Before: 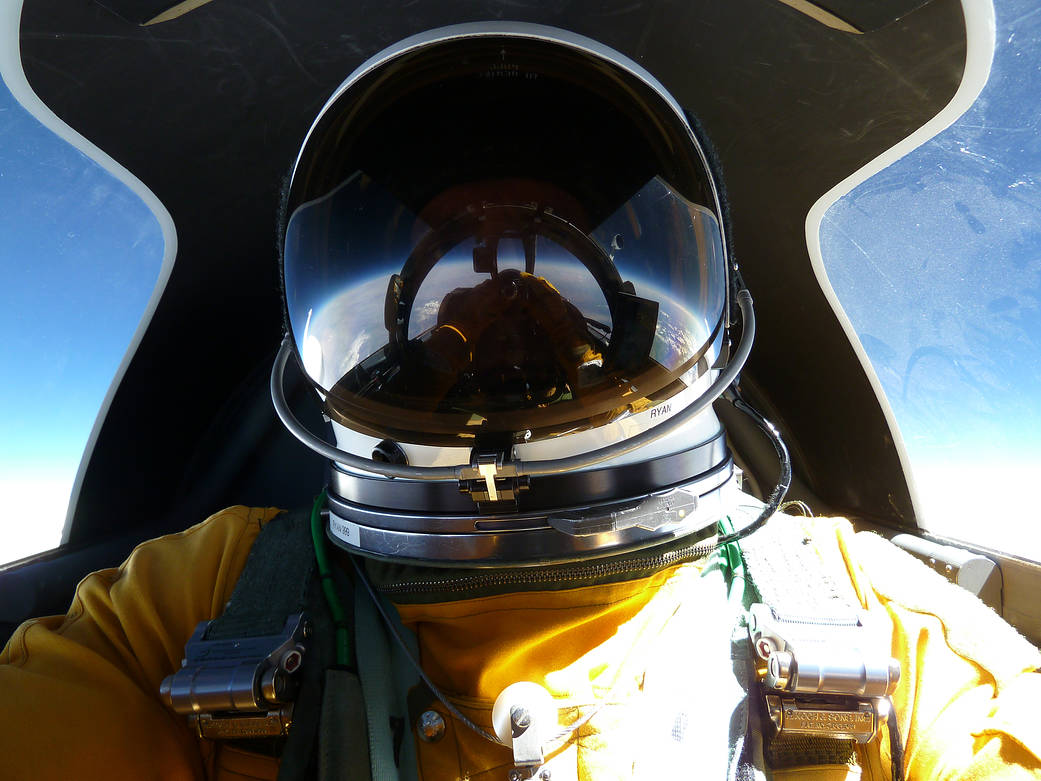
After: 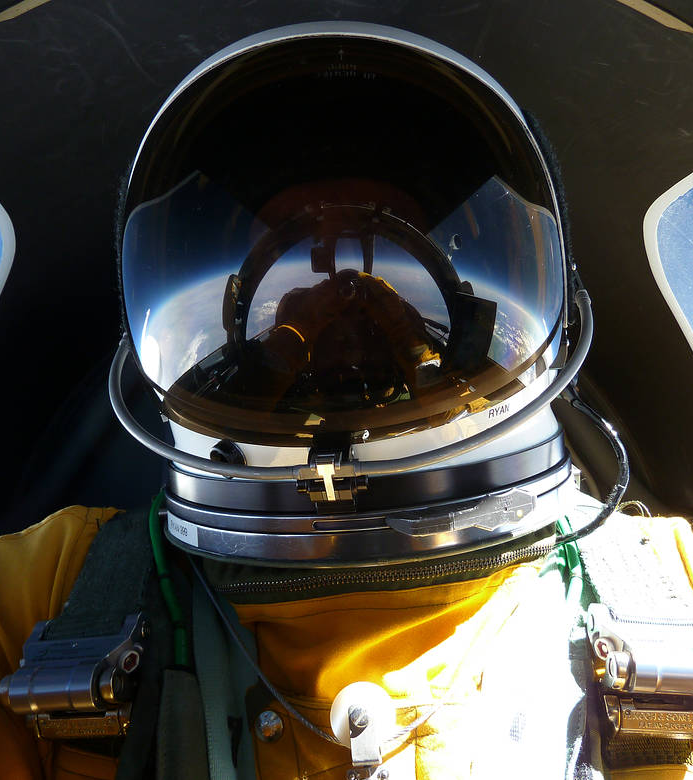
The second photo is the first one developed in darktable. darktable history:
crop and rotate: left 15.639%, right 17.782%
